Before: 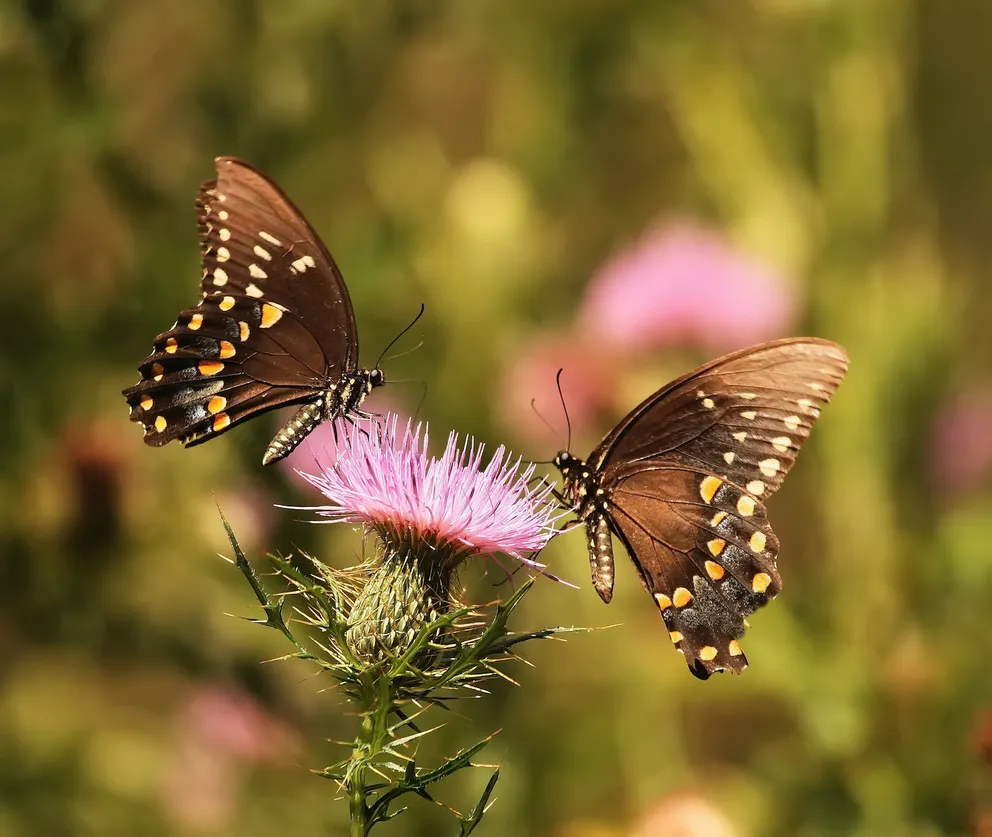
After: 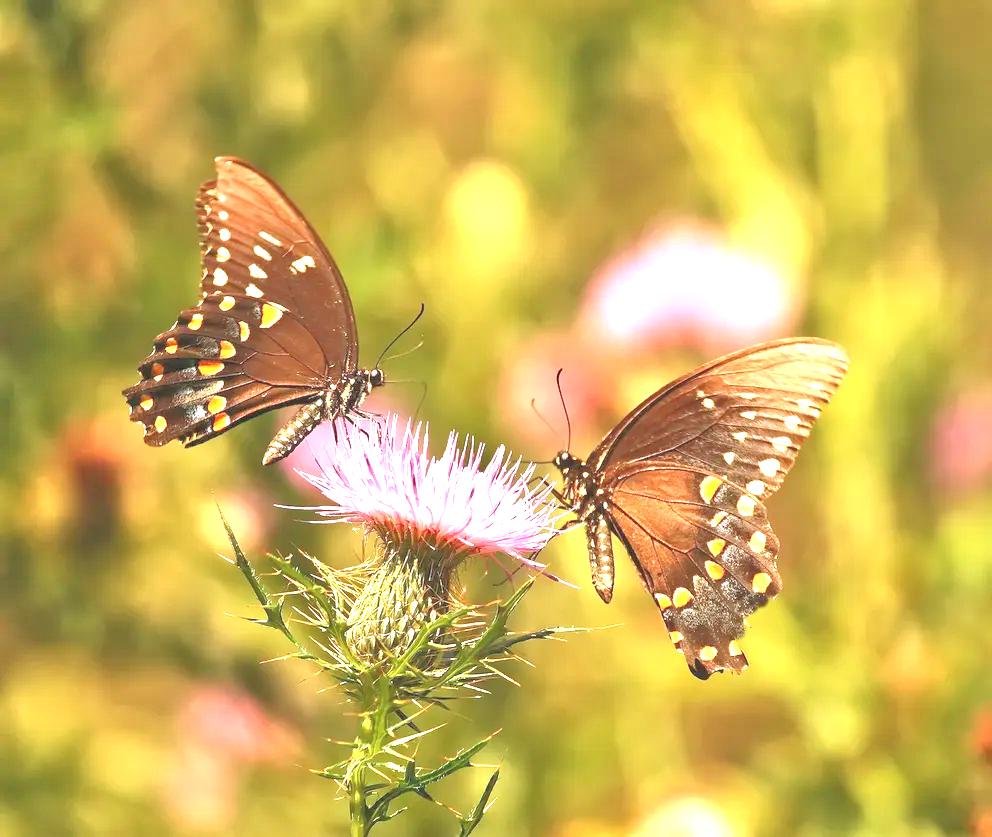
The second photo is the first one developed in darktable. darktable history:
exposure: black level correction -0.002, exposure 1.35 EV, compensate highlight preservation false
tone equalizer: -8 EV 2 EV, -7 EV 2 EV, -6 EV 2 EV, -5 EV 2 EV, -4 EV 2 EV, -3 EV 1.5 EV, -2 EV 1 EV, -1 EV 0.5 EV
